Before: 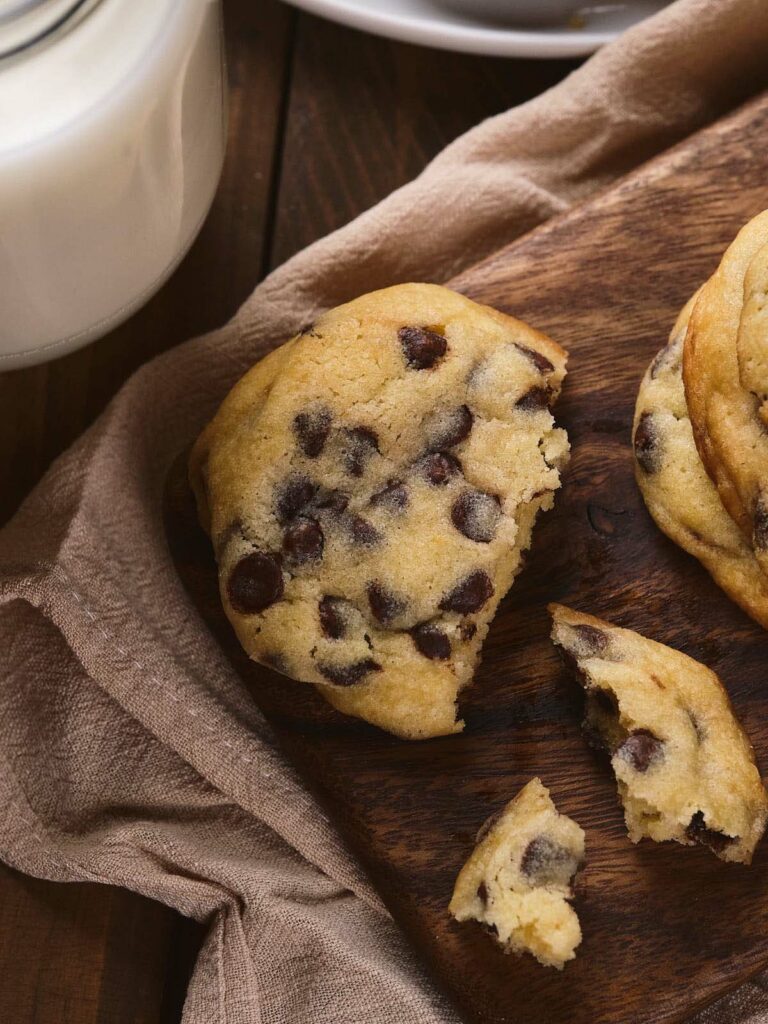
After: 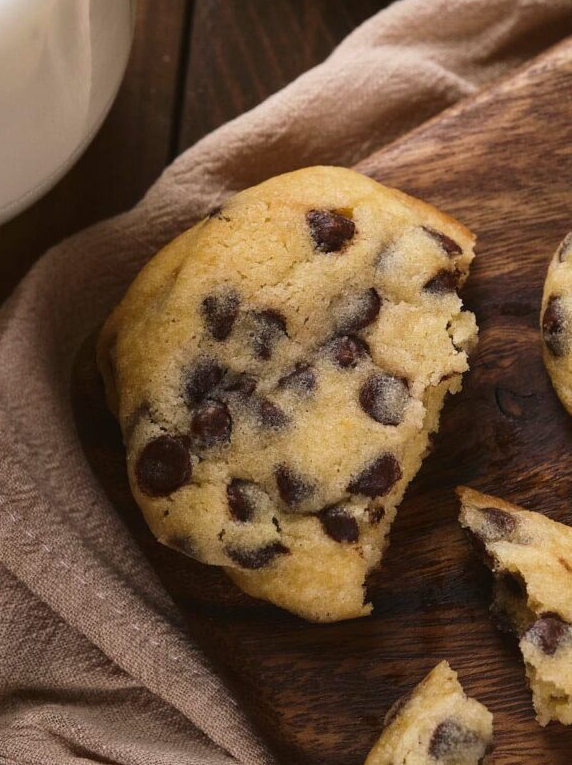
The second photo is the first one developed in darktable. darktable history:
crop and rotate: left 12.077%, top 11.484%, right 13.387%, bottom 13.739%
